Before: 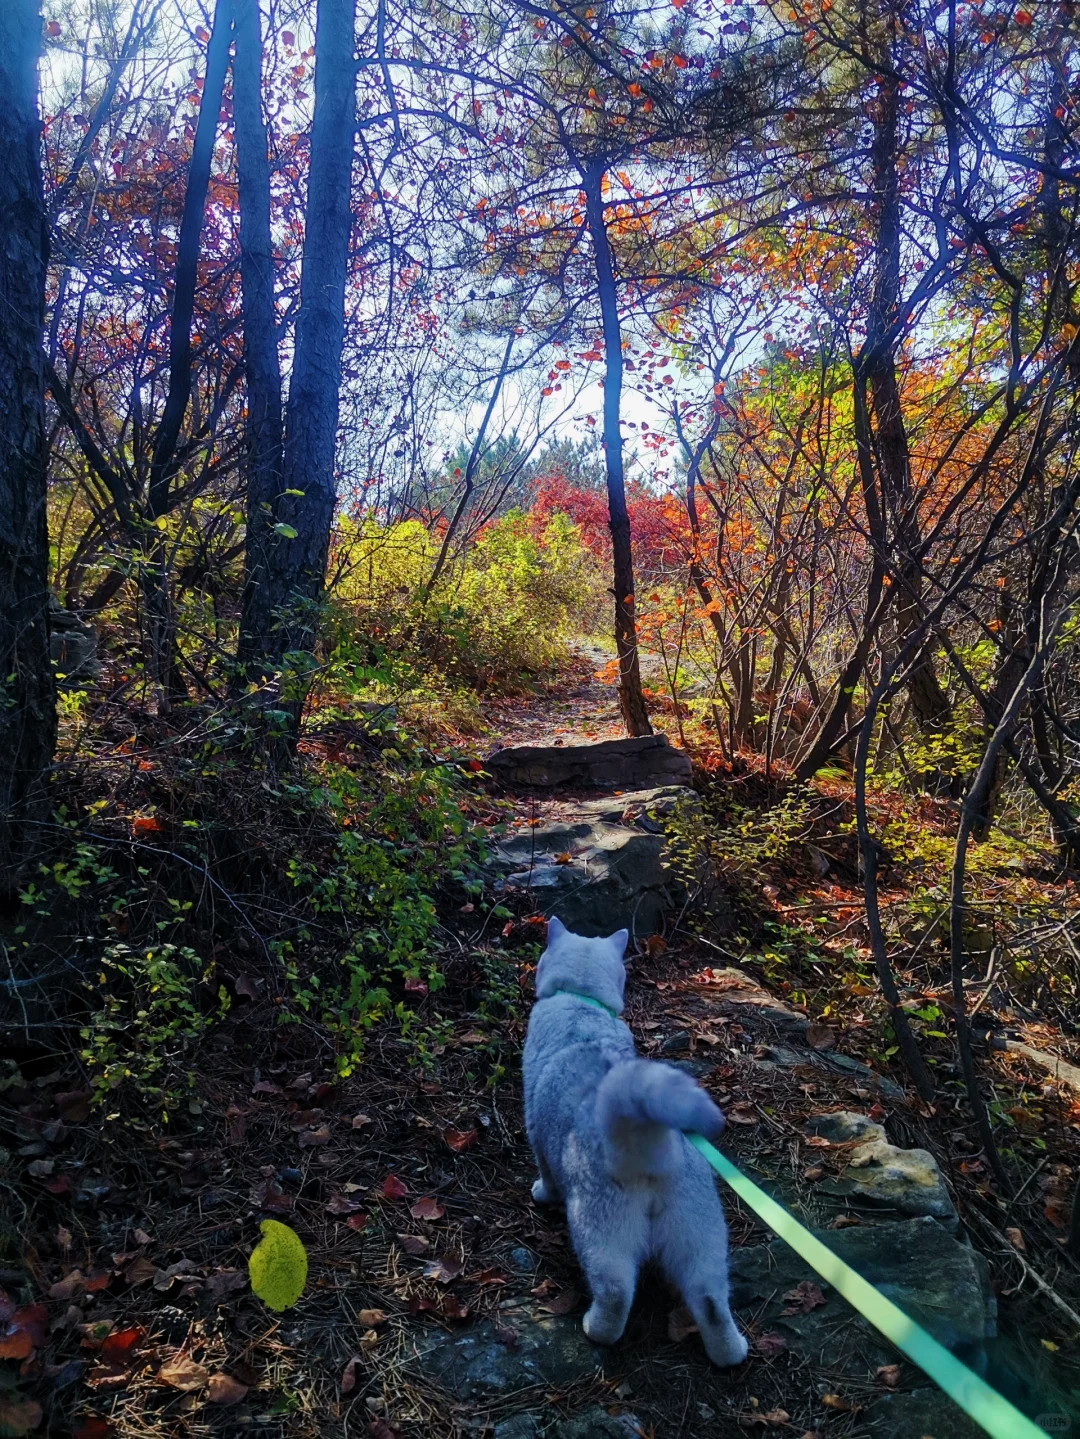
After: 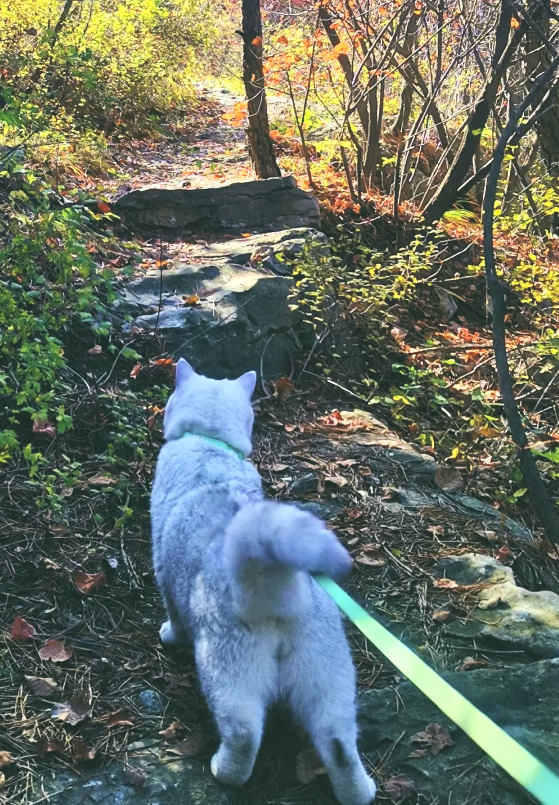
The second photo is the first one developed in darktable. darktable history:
white balance: red 0.967, blue 1.049
color correction: highlights a* -0.482, highlights b* 9.48, shadows a* -9.48, shadows b* 0.803
contrast brightness saturation: contrast 0.14, brightness 0.21
exposure: exposure 0.4 EV, compensate highlight preservation false
crop: left 34.479%, top 38.822%, right 13.718%, bottom 5.172%
color balance: lift [1.007, 1, 1, 1], gamma [1.097, 1, 1, 1]
tone equalizer: -8 EV -0.417 EV, -7 EV -0.389 EV, -6 EV -0.333 EV, -5 EV -0.222 EV, -3 EV 0.222 EV, -2 EV 0.333 EV, -1 EV 0.389 EV, +0 EV 0.417 EV, edges refinement/feathering 500, mask exposure compensation -1.57 EV, preserve details no
